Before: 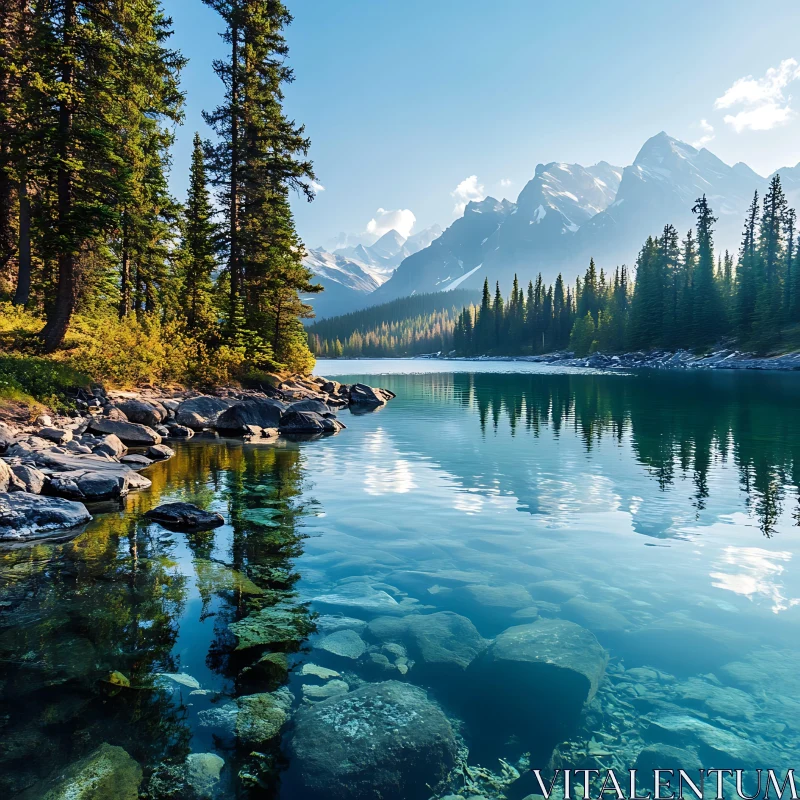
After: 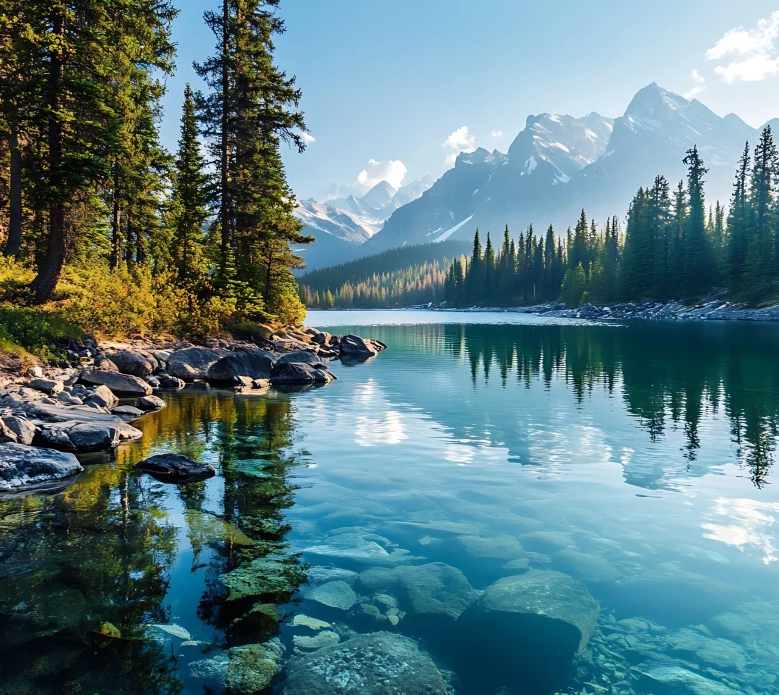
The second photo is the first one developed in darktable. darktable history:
crop: left 1.243%, top 6.147%, right 1.278%, bottom 6.892%
